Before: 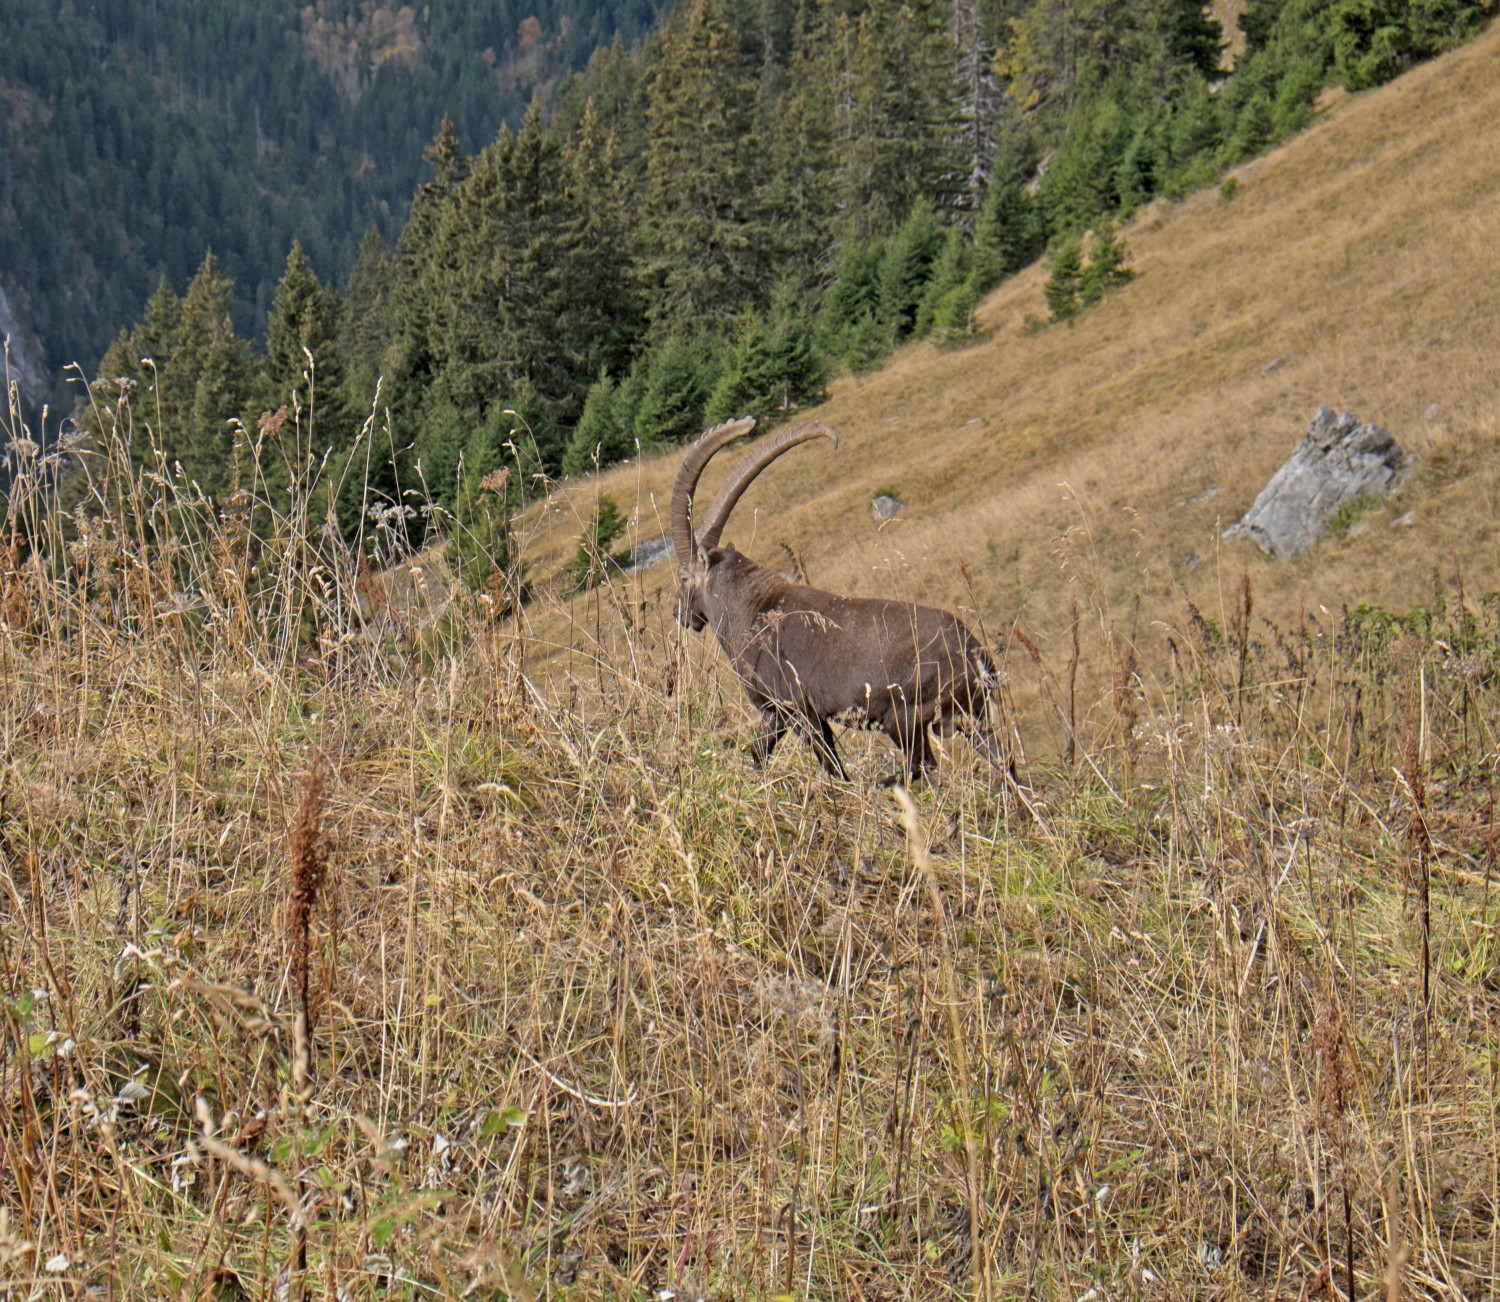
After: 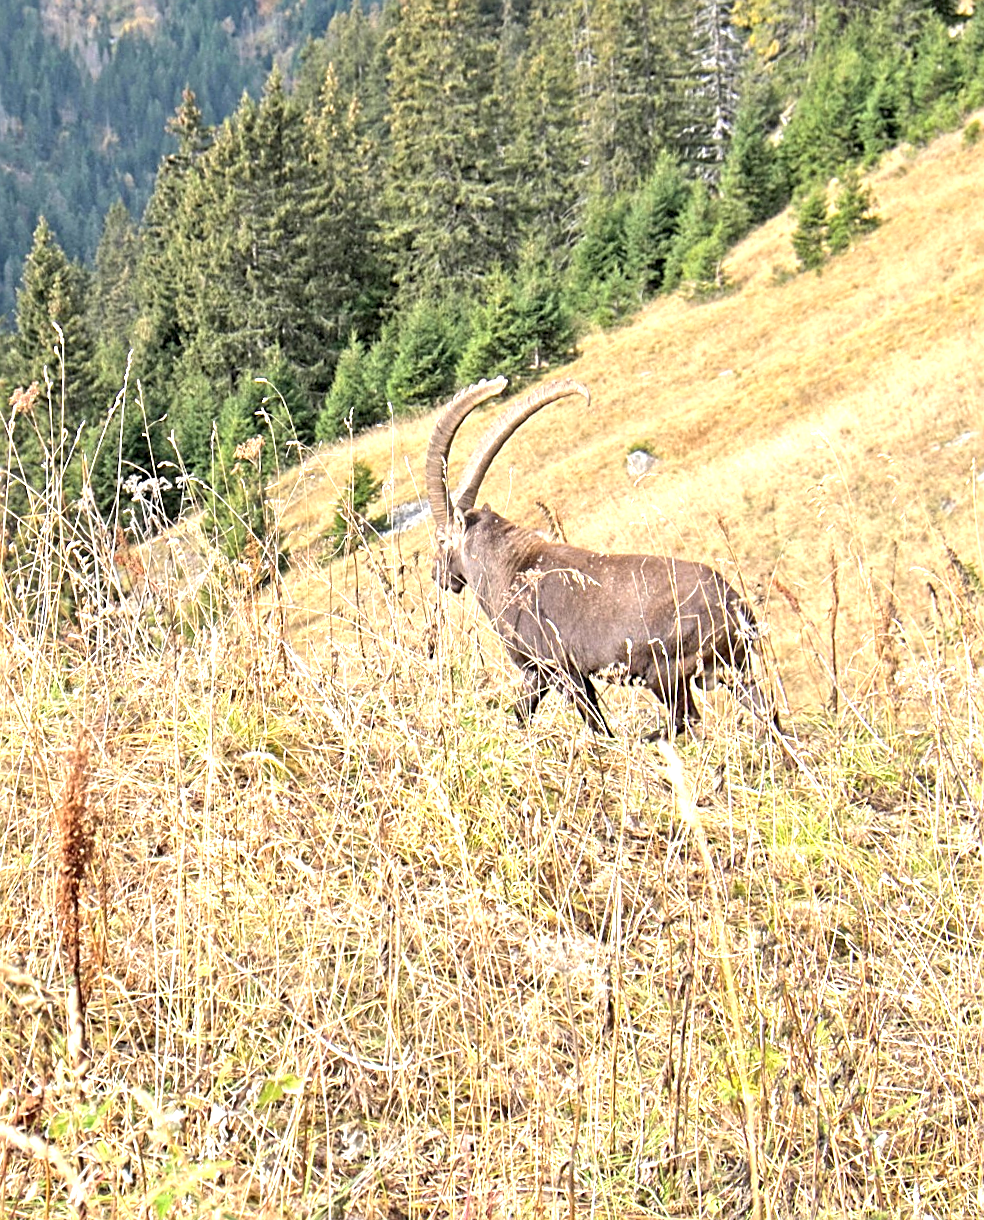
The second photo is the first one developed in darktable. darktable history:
rotate and perspective: rotation -2°, crop left 0.022, crop right 0.978, crop top 0.049, crop bottom 0.951
exposure: black level correction 0, exposure 1.675 EV, compensate exposure bias true, compensate highlight preservation false
crop and rotate: left 15.546%, right 17.787%
sharpen: on, module defaults
